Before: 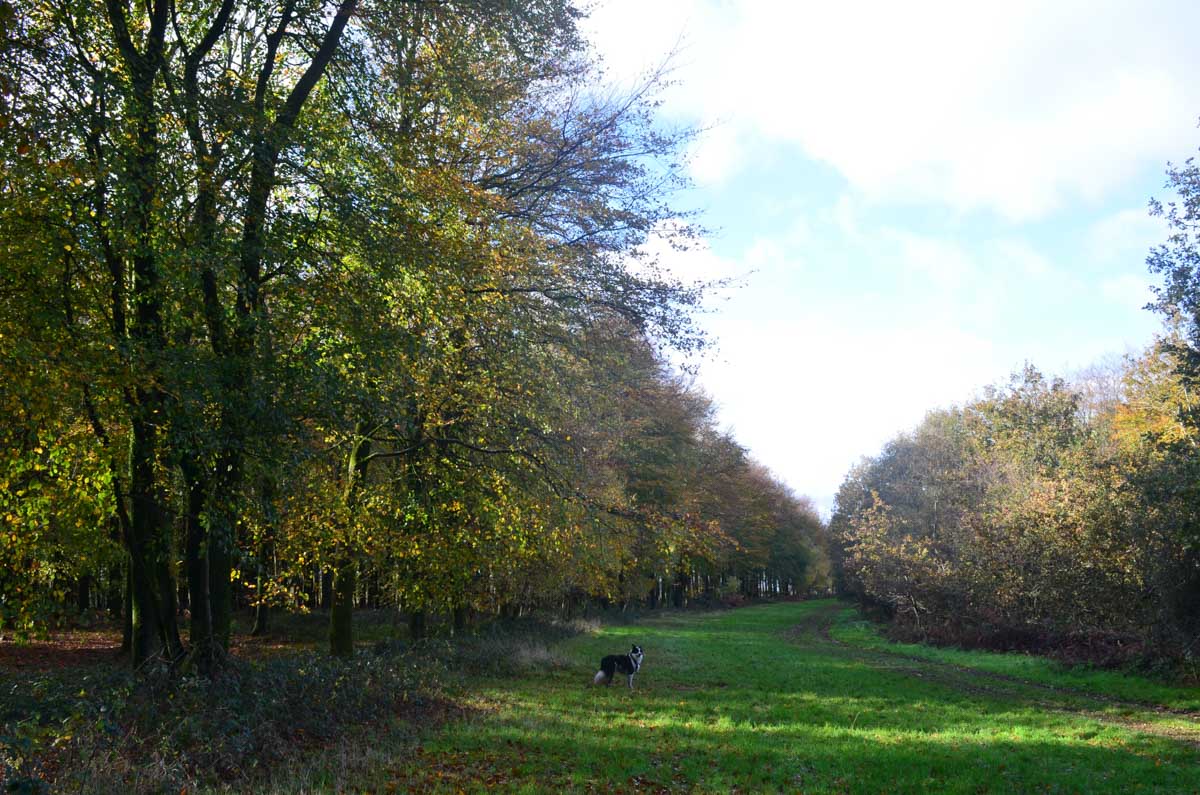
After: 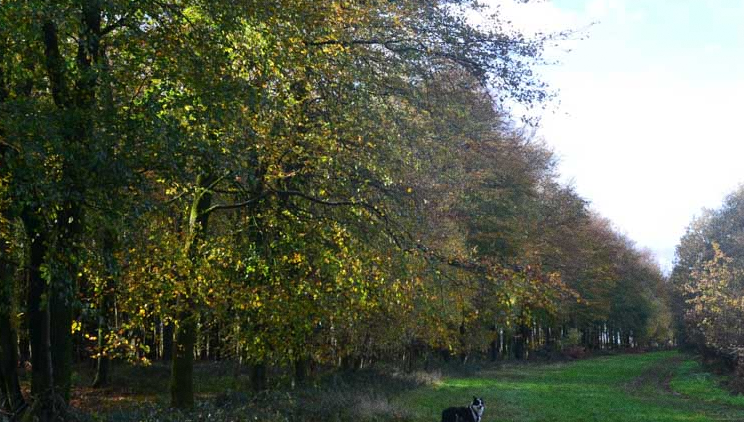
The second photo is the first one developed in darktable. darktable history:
crop: left 13.312%, top 31.28%, right 24.627%, bottom 15.582%
grain: on, module defaults
